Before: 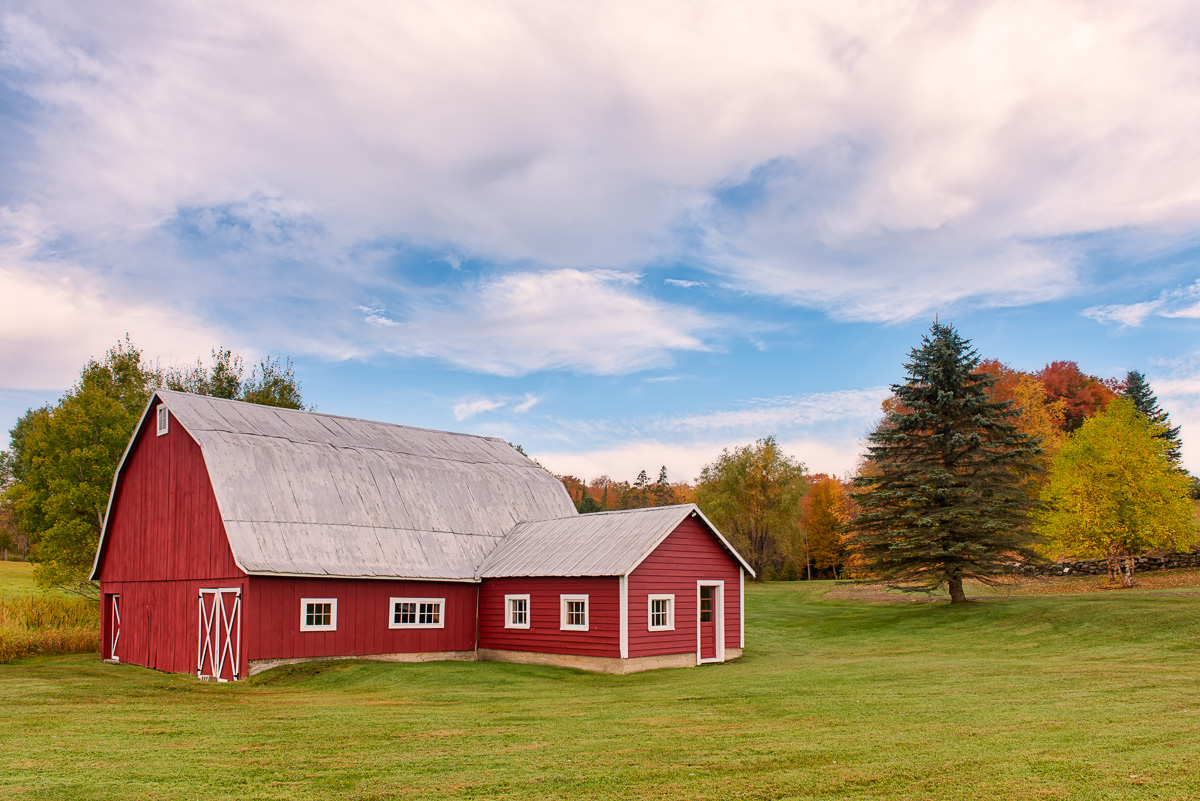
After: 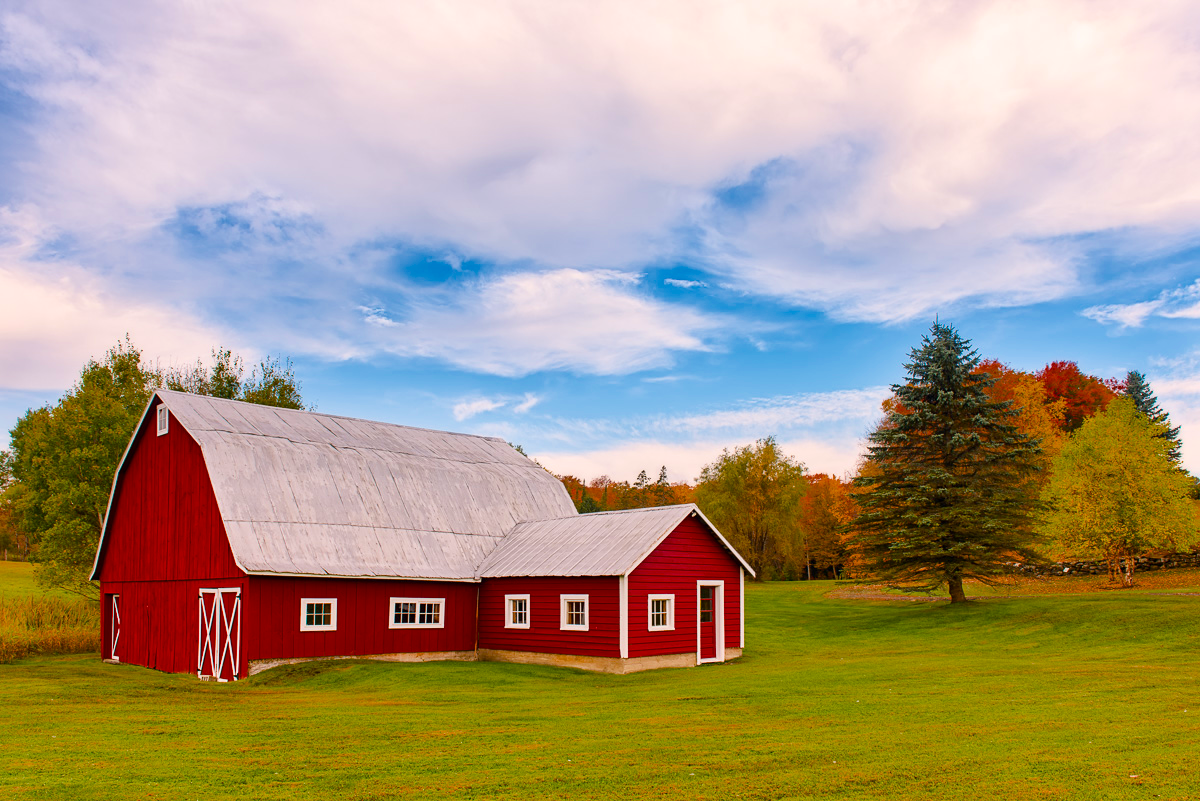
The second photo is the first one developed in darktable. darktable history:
exposure: compensate highlight preservation false
color balance rgb: perceptual saturation grading › global saturation 25.563%, perceptual brilliance grading › mid-tones 10.224%, perceptual brilliance grading › shadows 14.16%, global vibrance 16.268%, saturation formula JzAzBz (2021)
tone curve: curves: ch0 [(0, 0) (0.003, 0.003) (0.011, 0.011) (0.025, 0.025) (0.044, 0.045) (0.069, 0.07) (0.1, 0.101) (0.136, 0.138) (0.177, 0.18) (0.224, 0.228) (0.277, 0.281) (0.335, 0.34) (0.399, 0.405) (0.468, 0.475) (0.543, 0.551) (0.623, 0.633) (0.709, 0.72) (0.801, 0.813) (0.898, 0.907) (1, 1)], preserve colors none
